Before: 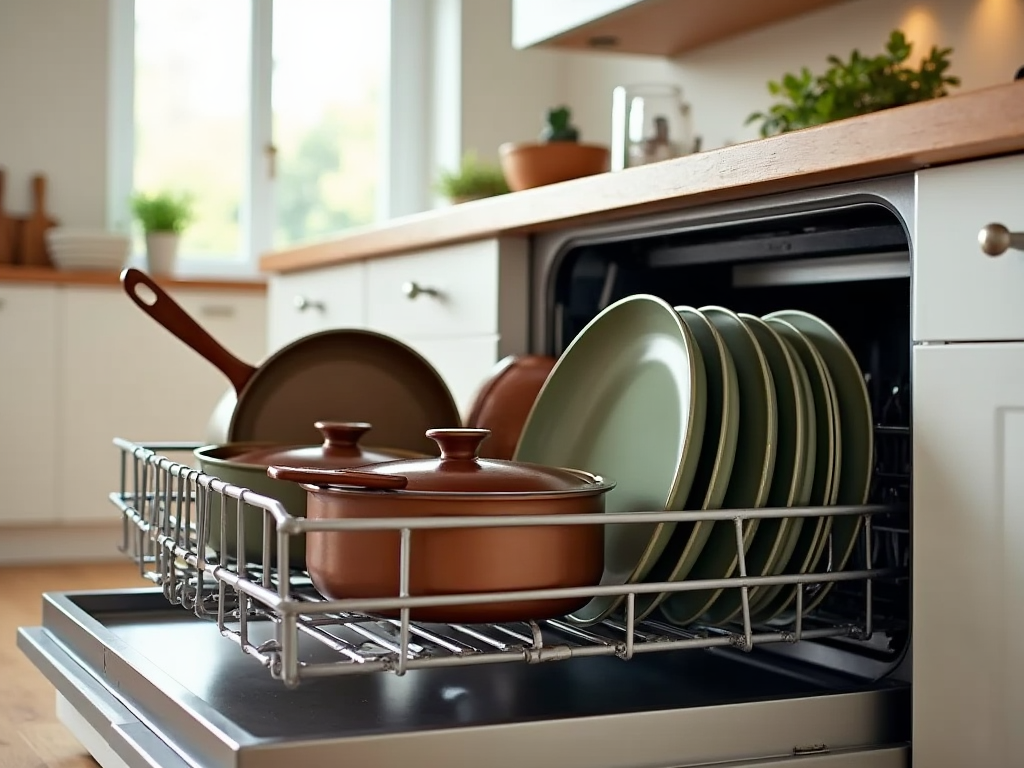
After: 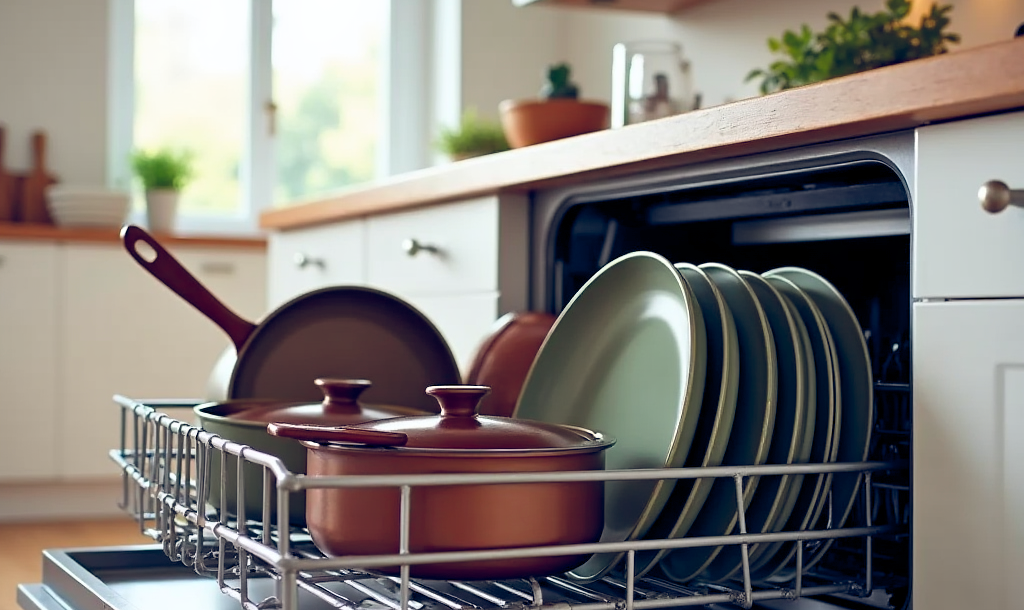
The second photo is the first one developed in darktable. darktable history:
color balance rgb: power › hue 316.16°, global offset › chroma 0.253%, global offset › hue 257.15°, perceptual saturation grading › global saturation 19.281%
crop and rotate: top 5.651%, bottom 14.803%
